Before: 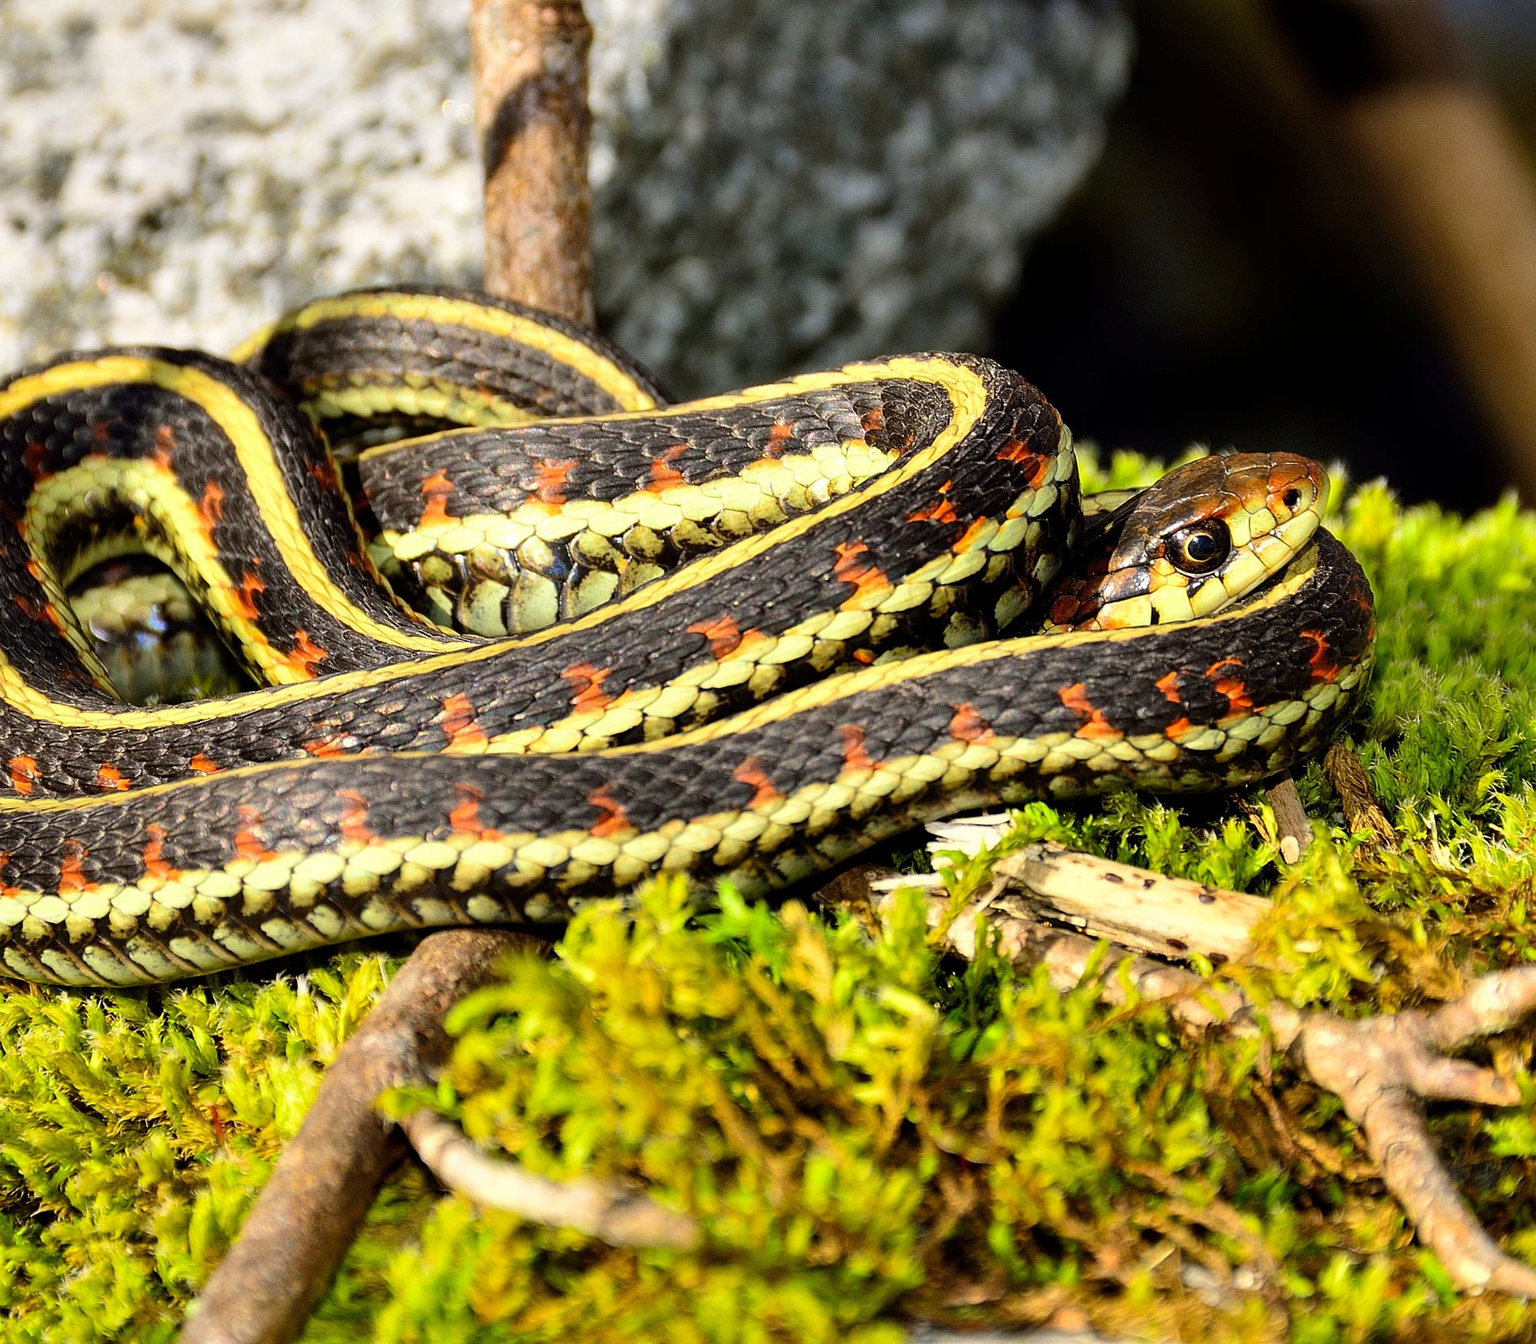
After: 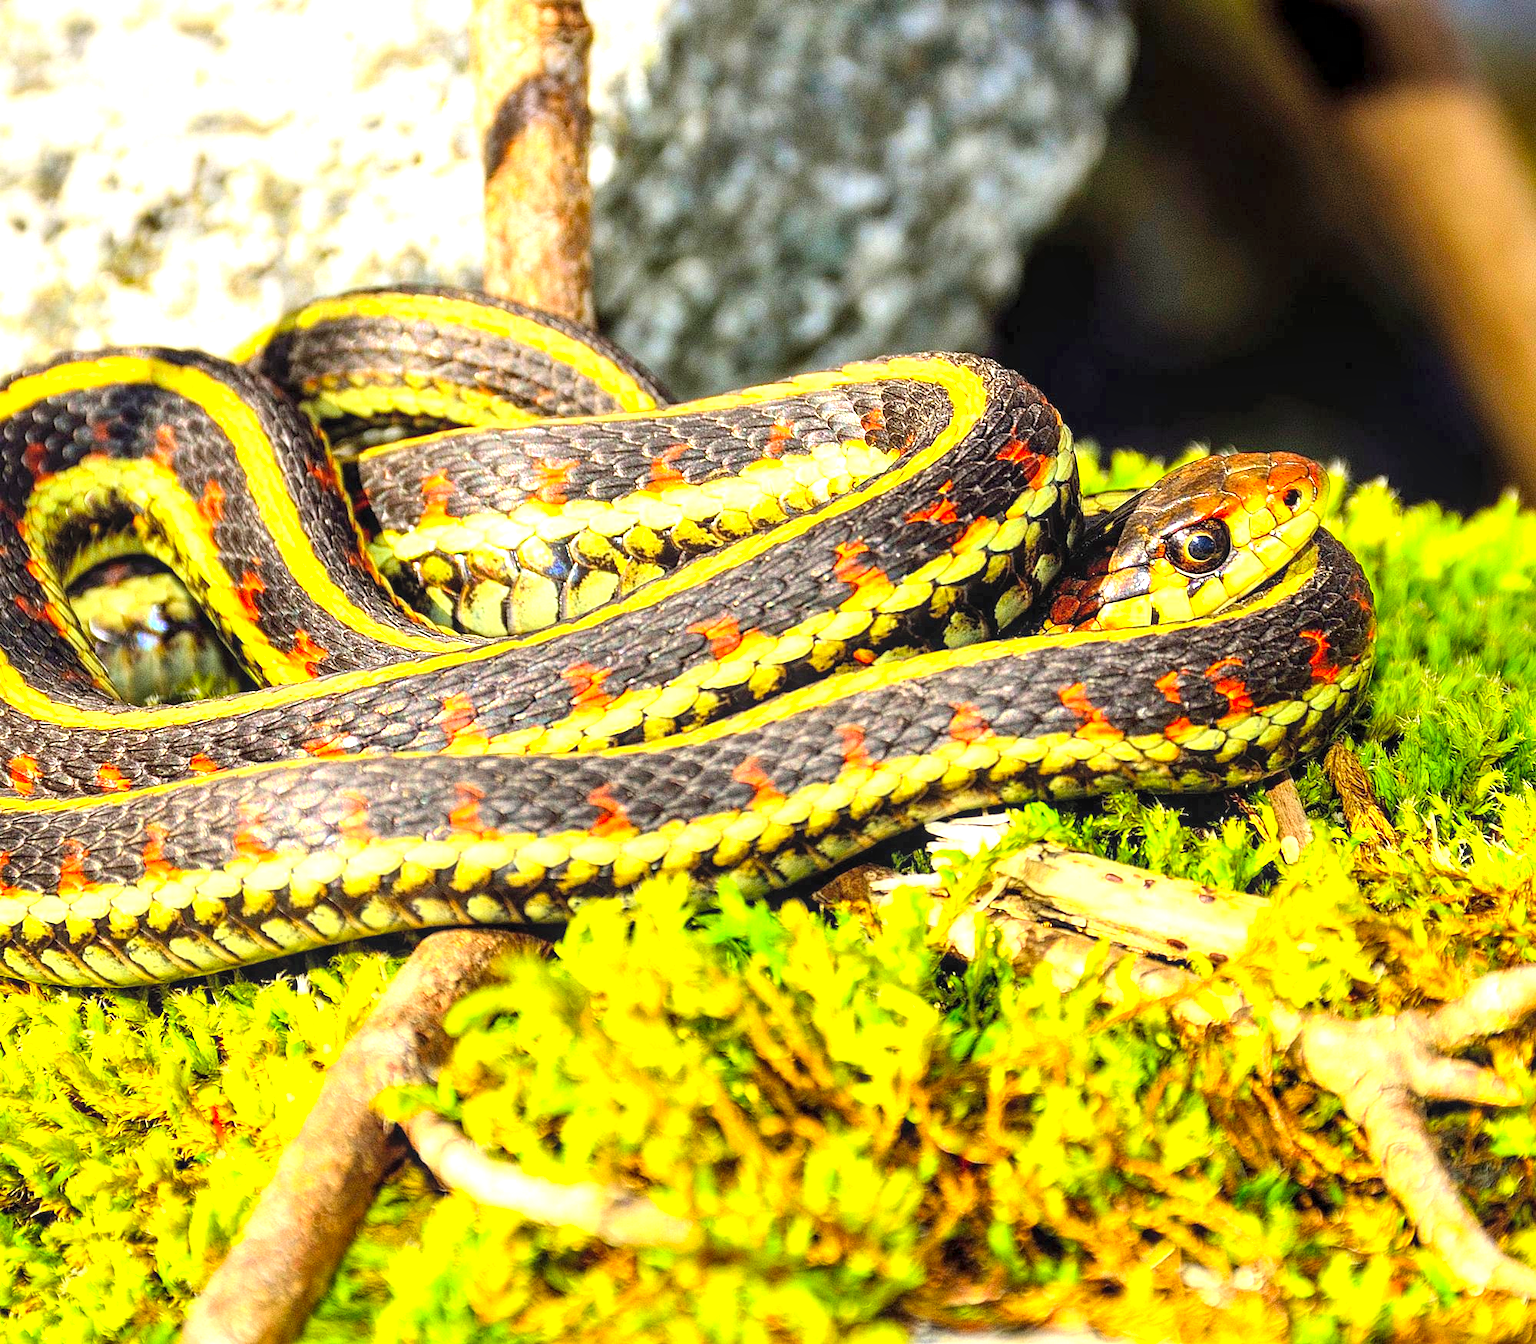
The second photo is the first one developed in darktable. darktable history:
contrast brightness saturation: contrast 0.069, brightness 0.172, saturation 0.404
local contrast: on, module defaults
exposure: exposure 1.144 EV, compensate exposure bias true, compensate highlight preservation false
